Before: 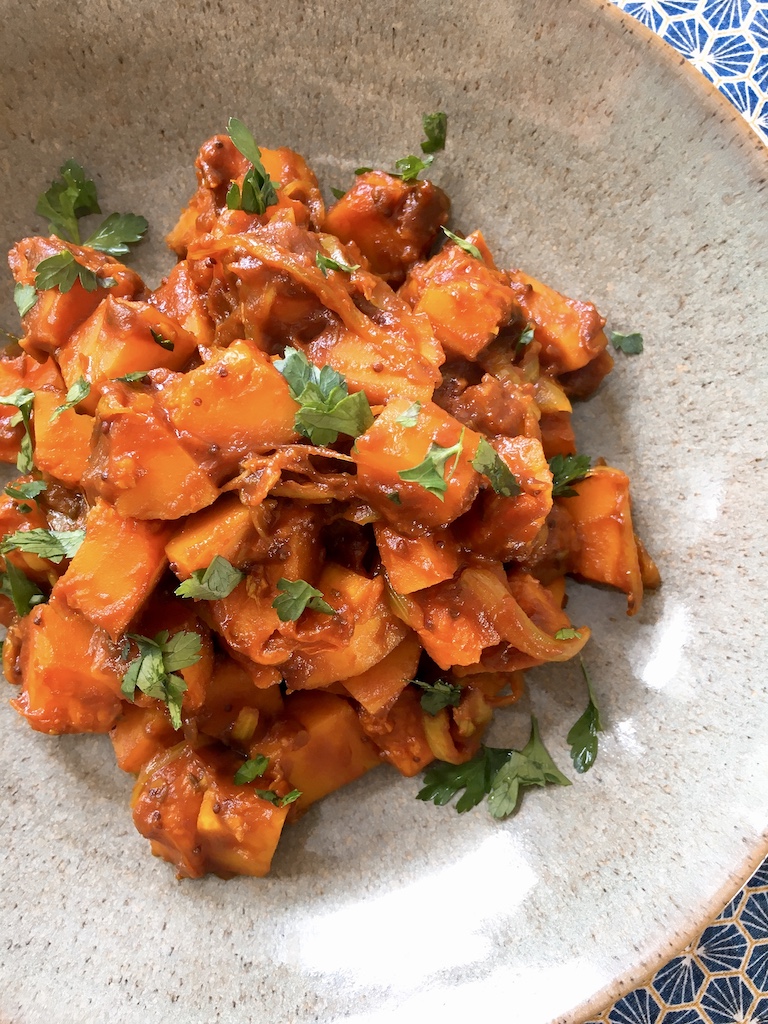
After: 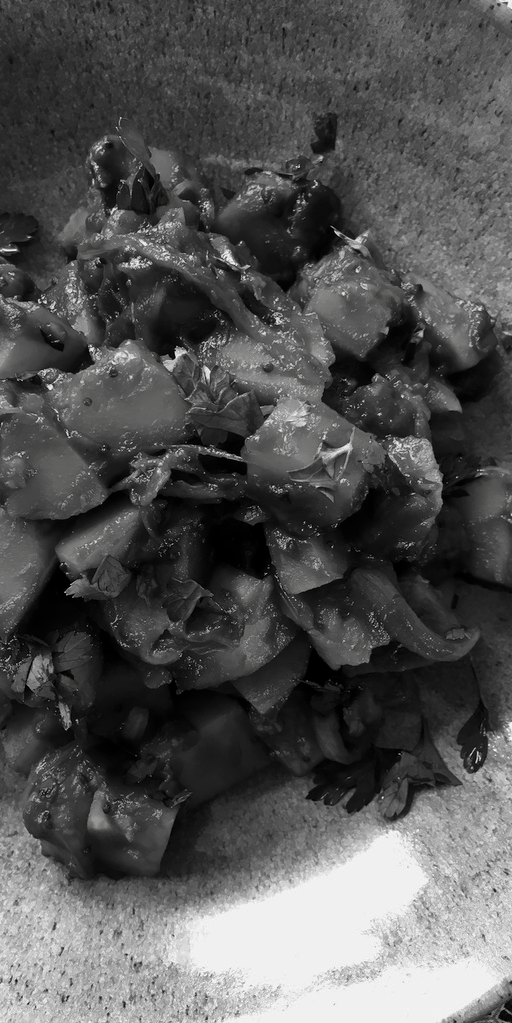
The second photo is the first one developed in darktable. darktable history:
contrast brightness saturation: contrast -0.034, brightness -0.578, saturation -0.996
color zones: curves: ch2 [(0, 0.5) (0.084, 0.497) (0.323, 0.335) (0.4, 0.497) (1, 0.5)]
crop and rotate: left 14.372%, right 18.949%
